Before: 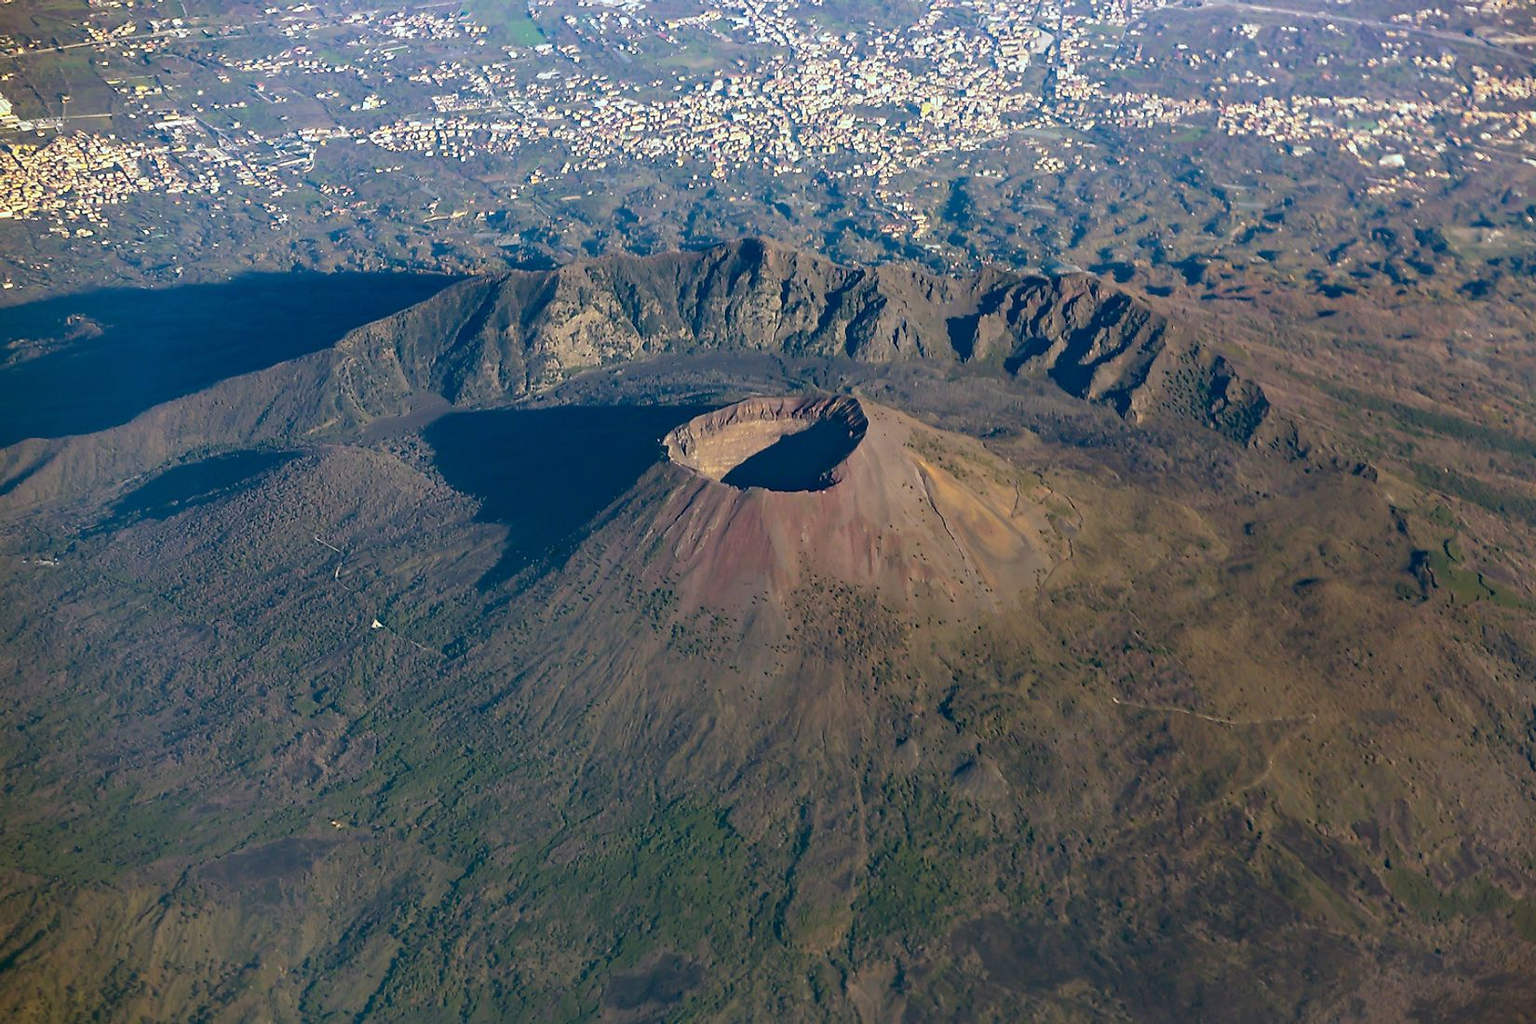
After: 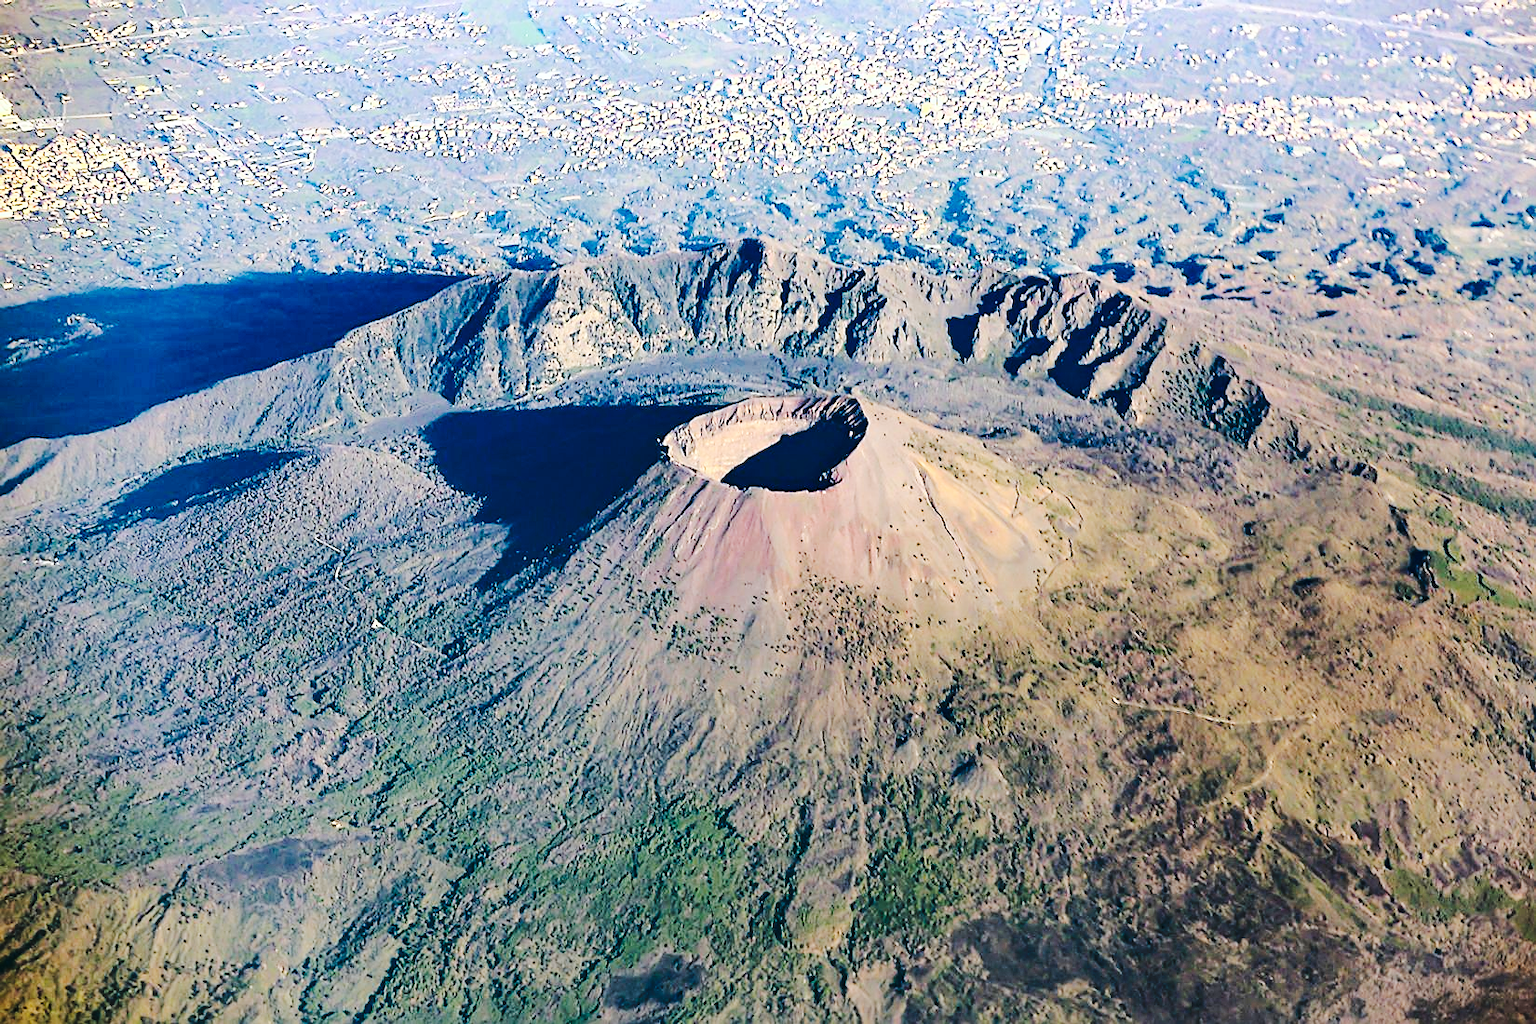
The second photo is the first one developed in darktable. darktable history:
sharpen: on, module defaults
base curve: curves: ch0 [(0, 0) (0.032, 0.037) (0.105, 0.228) (0.435, 0.76) (0.856, 0.983) (1, 1)]
tone curve: curves: ch0 [(0, 0) (0.003, 0.002) (0.011, 0.008) (0.025, 0.017) (0.044, 0.027) (0.069, 0.037) (0.1, 0.052) (0.136, 0.074) (0.177, 0.11) (0.224, 0.155) (0.277, 0.237) (0.335, 0.34) (0.399, 0.467) (0.468, 0.584) (0.543, 0.683) (0.623, 0.762) (0.709, 0.827) (0.801, 0.888) (0.898, 0.947) (1, 1)], preserve colors none
